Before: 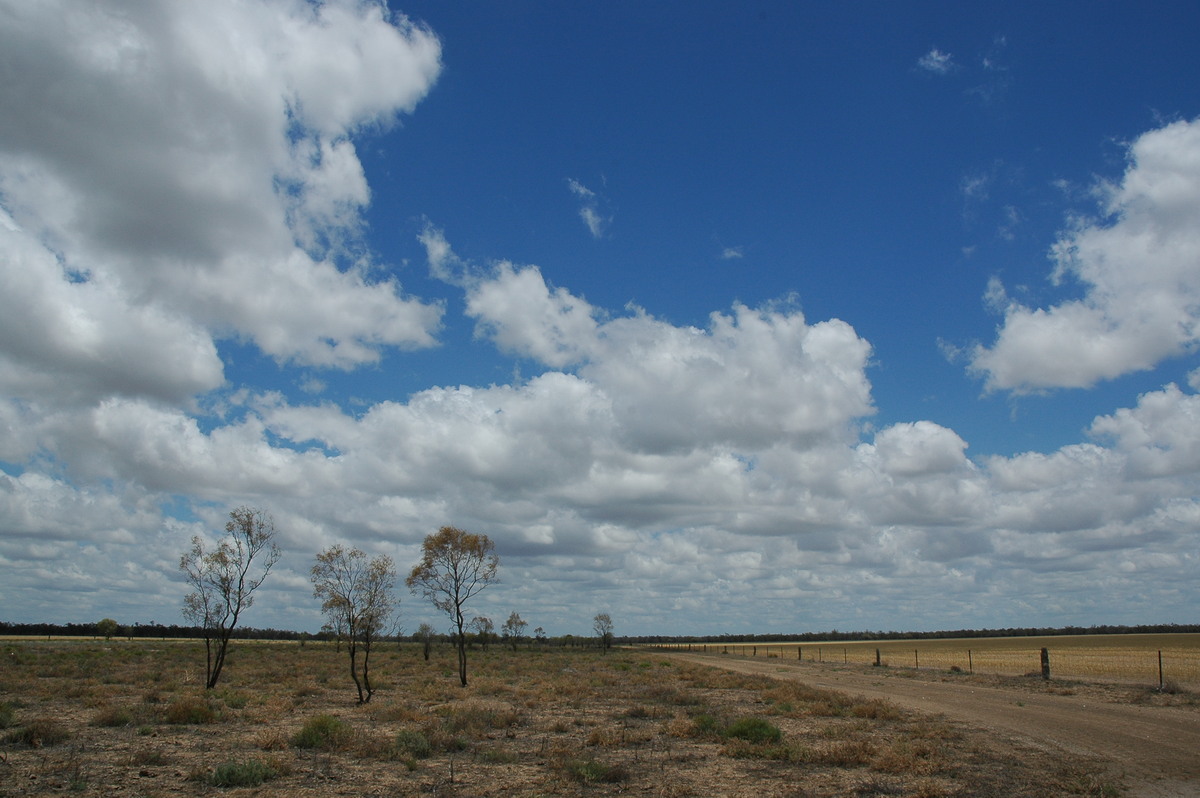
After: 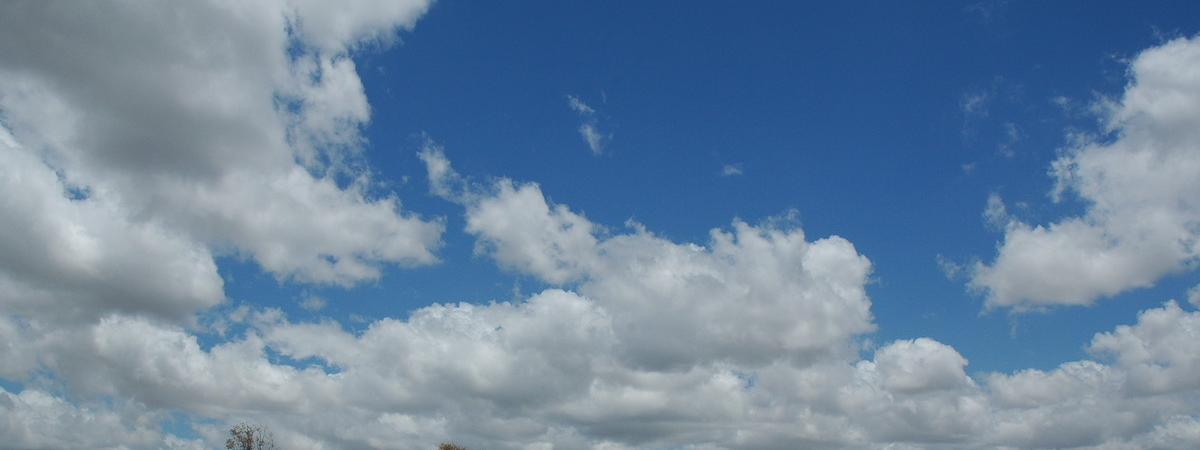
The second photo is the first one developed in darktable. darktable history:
crop and rotate: top 10.495%, bottom 33.033%
